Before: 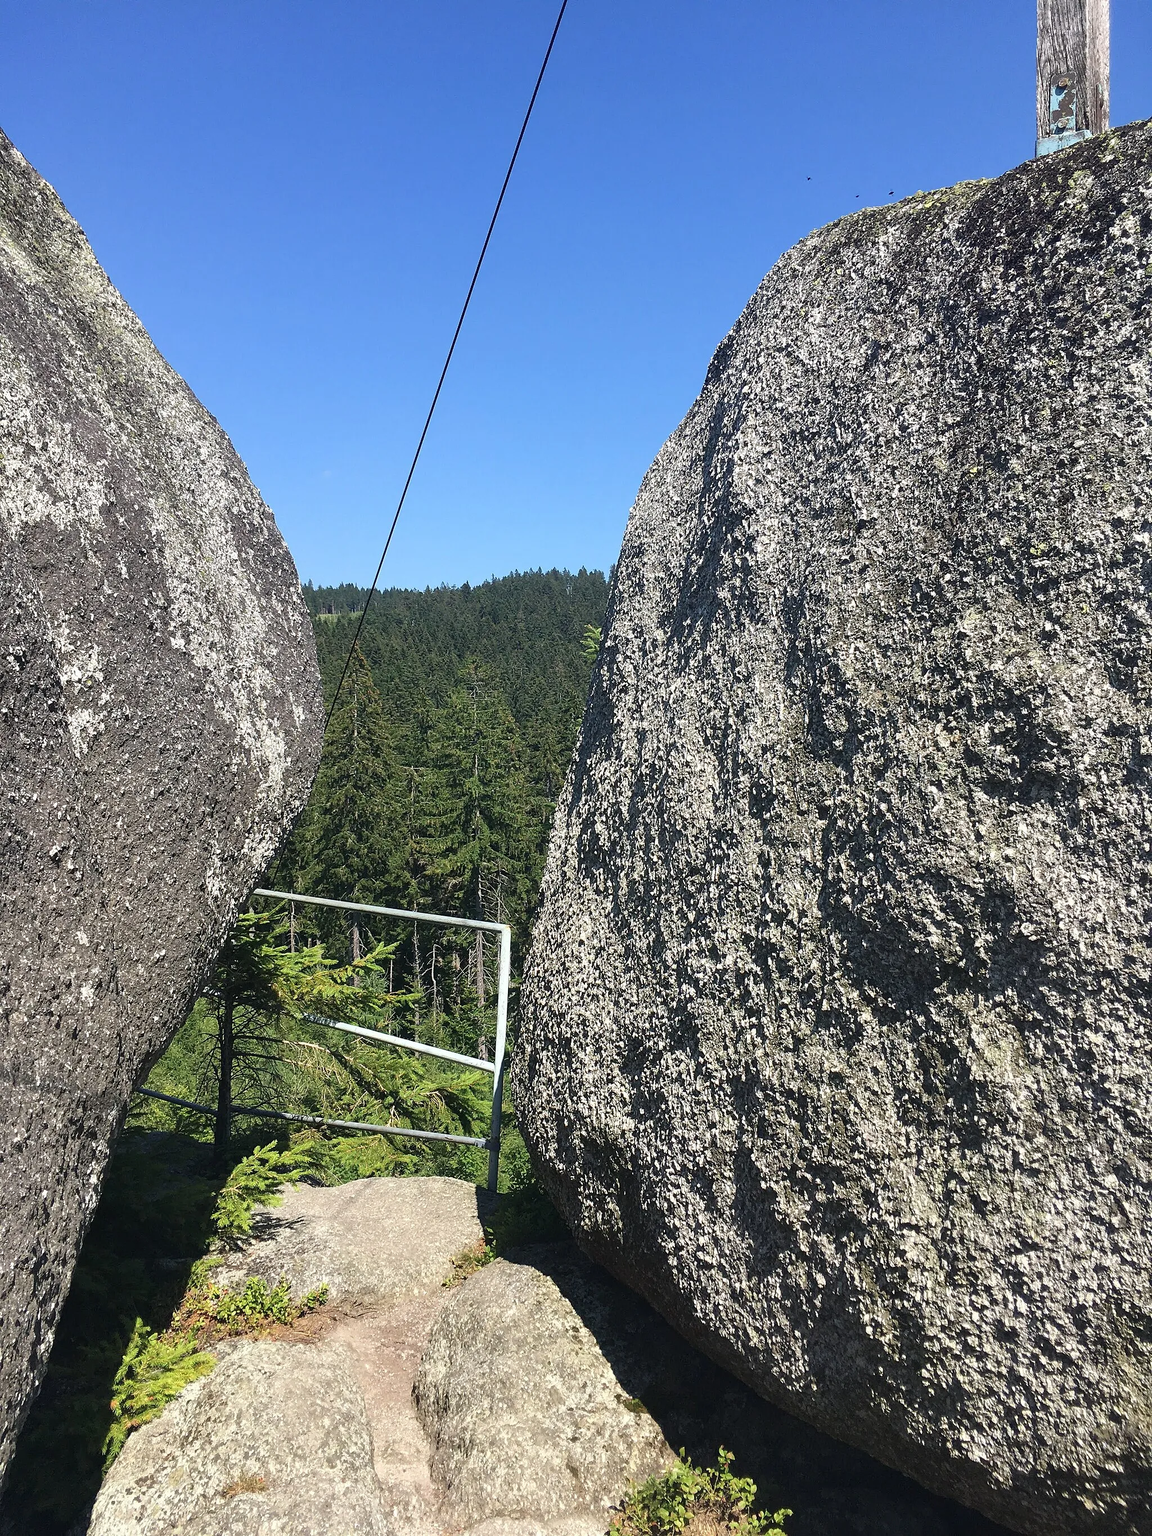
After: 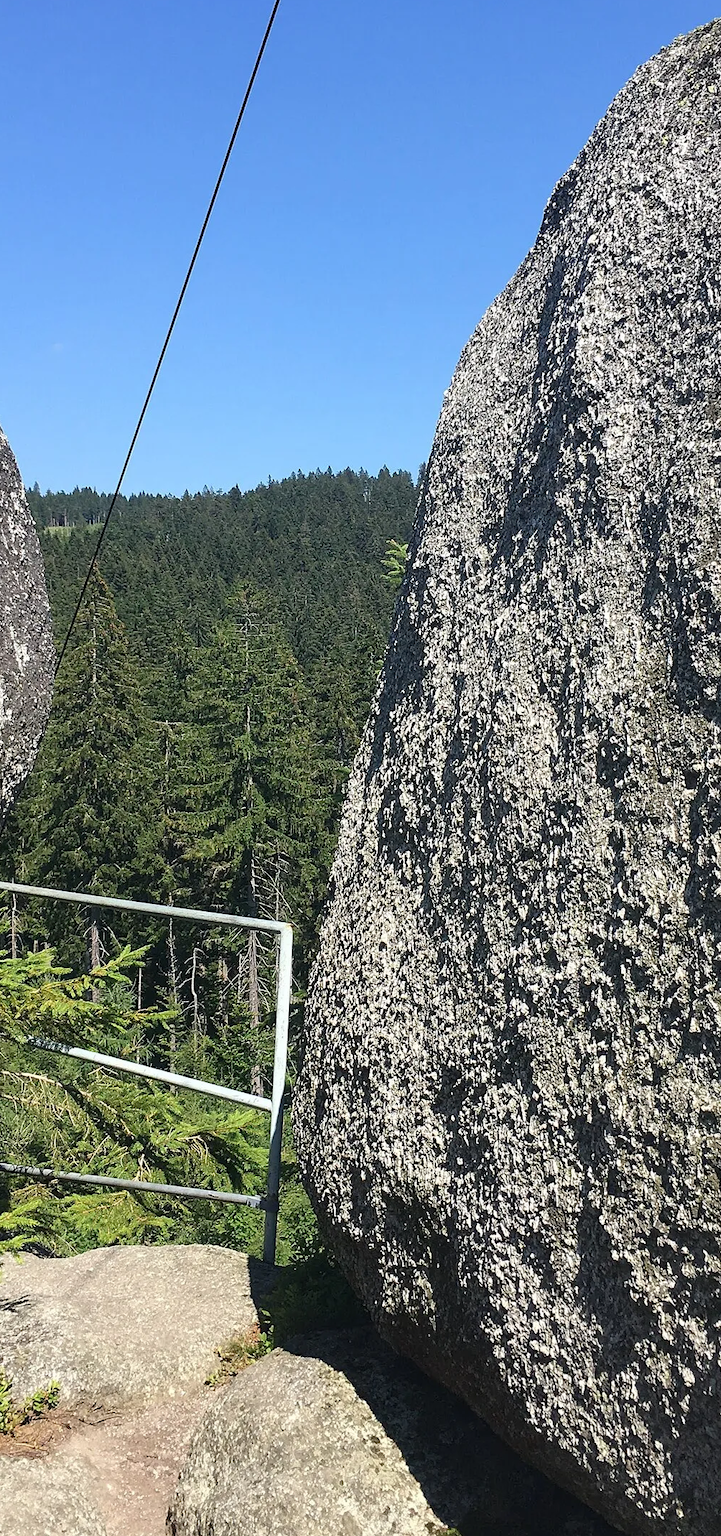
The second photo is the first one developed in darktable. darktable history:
crop and rotate: angle 0.019°, left 24.458%, top 13.158%, right 26.419%, bottom 8.483%
color correction: highlights b* 0.002
